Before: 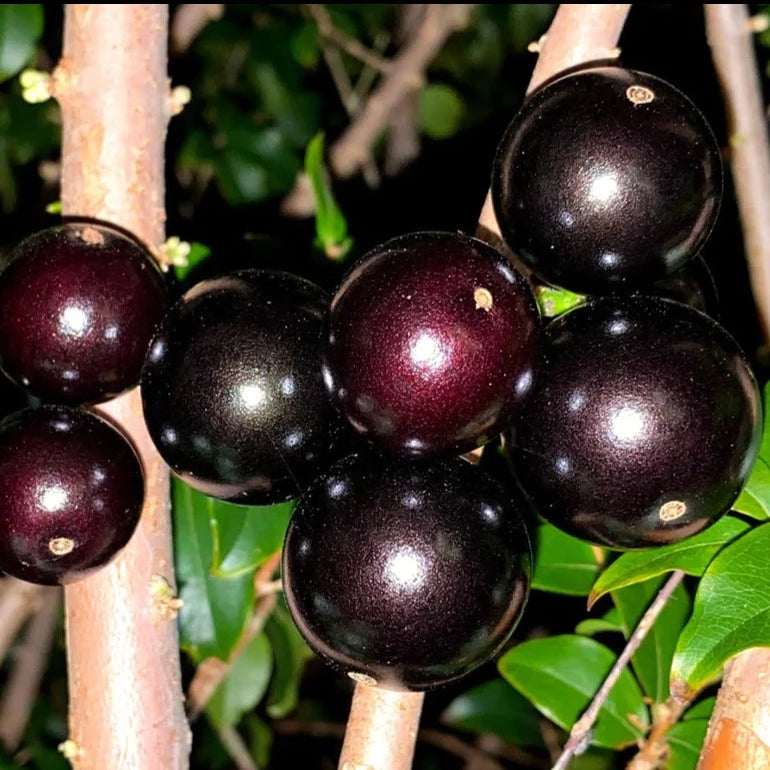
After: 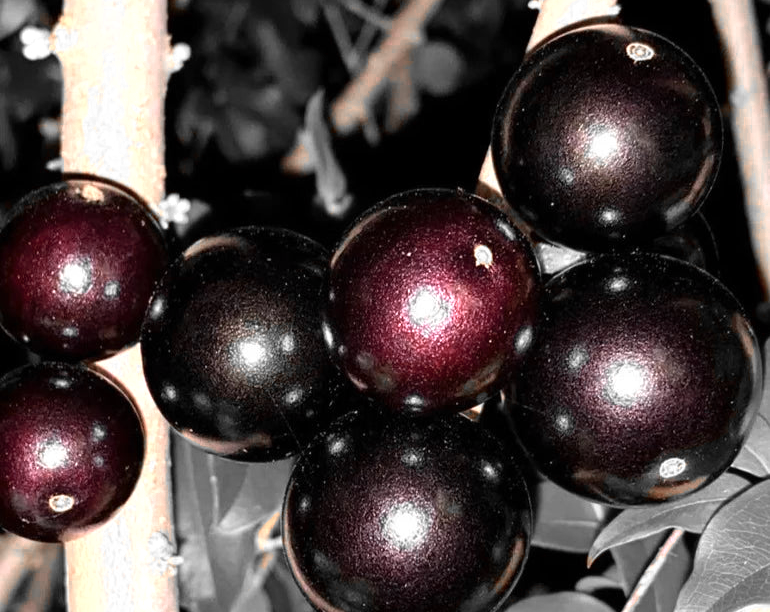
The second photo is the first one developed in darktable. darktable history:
color zones: curves: ch0 [(0, 0.65) (0.096, 0.644) (0.221, 0.539) (0.429, 0.5) (0.571, 0.5) (0.714, 0.5) (0.857, 0.5) (1, 0.65)]; ch1 [(0, 0.5) (0.143, 0.5) (0.257, -0.002) (0.429, 0.04) (0.571, -0.001) (0.714, -0.015) (0.857, 0.024) (1, 0.5)], mix 100.14%
crop and rotate: top 5.665%, bottom 14.826%
